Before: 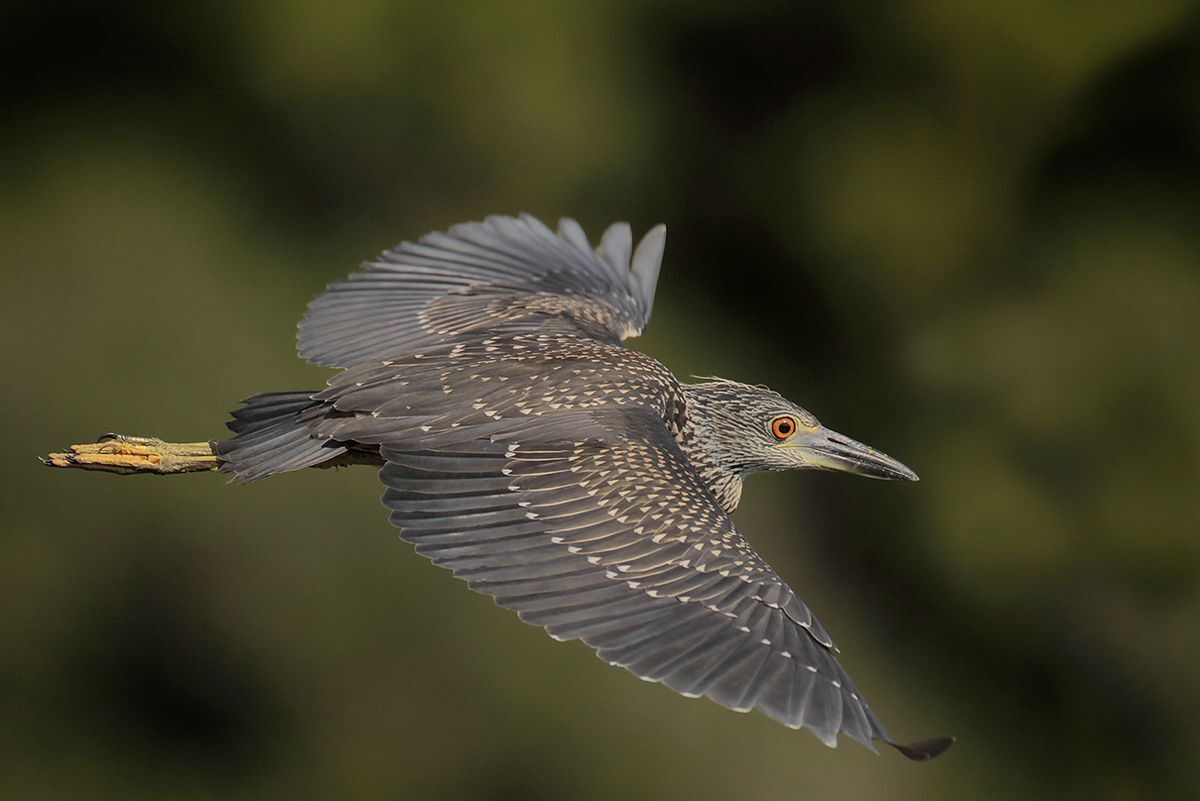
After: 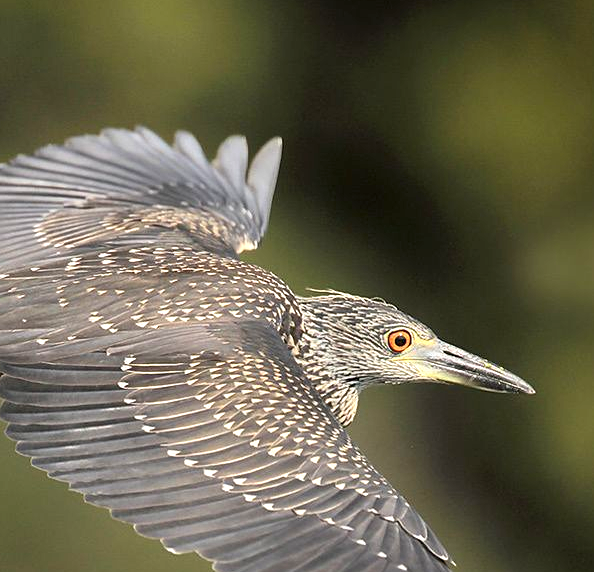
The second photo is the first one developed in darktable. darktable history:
sharpen: amount 0.2
exposure: black level correction 0, exposure 1.125 EV, compensate exposure bias true, compensate highlight preservation false
crop: left 32.075%, top 10.976%, right 18.355%, bottom 17.596%
